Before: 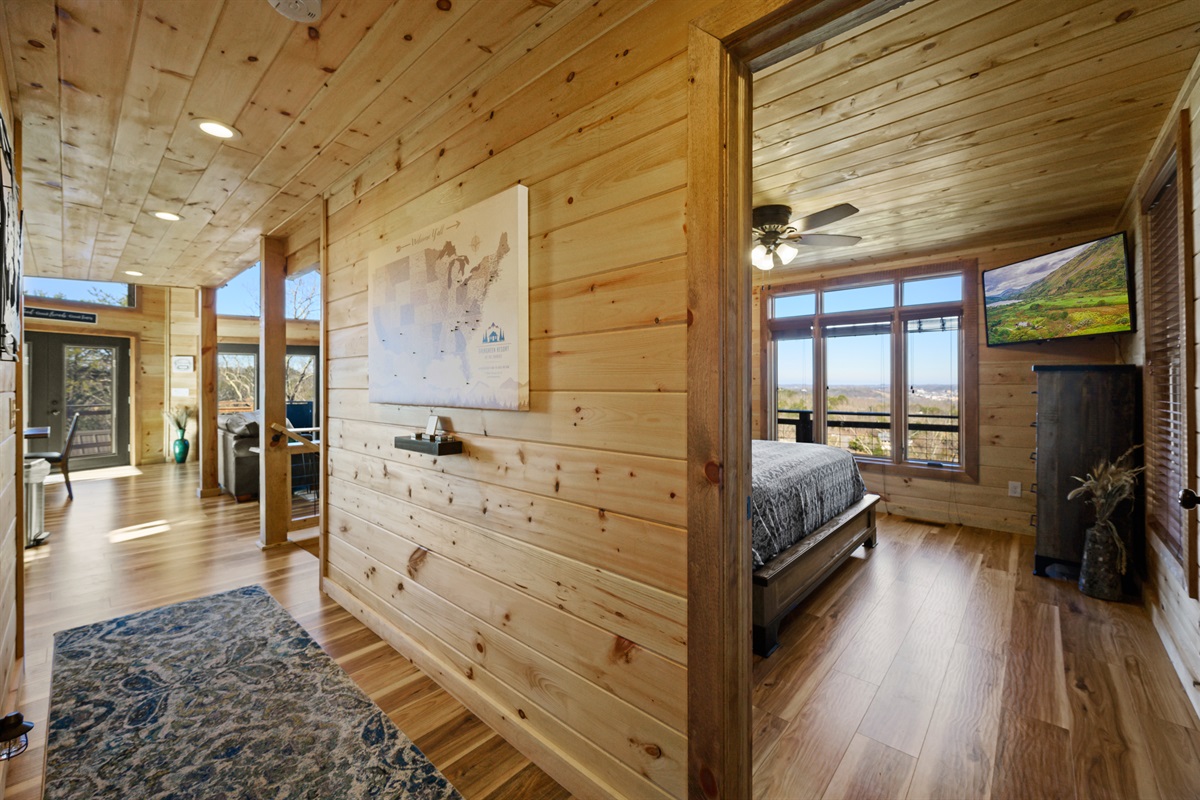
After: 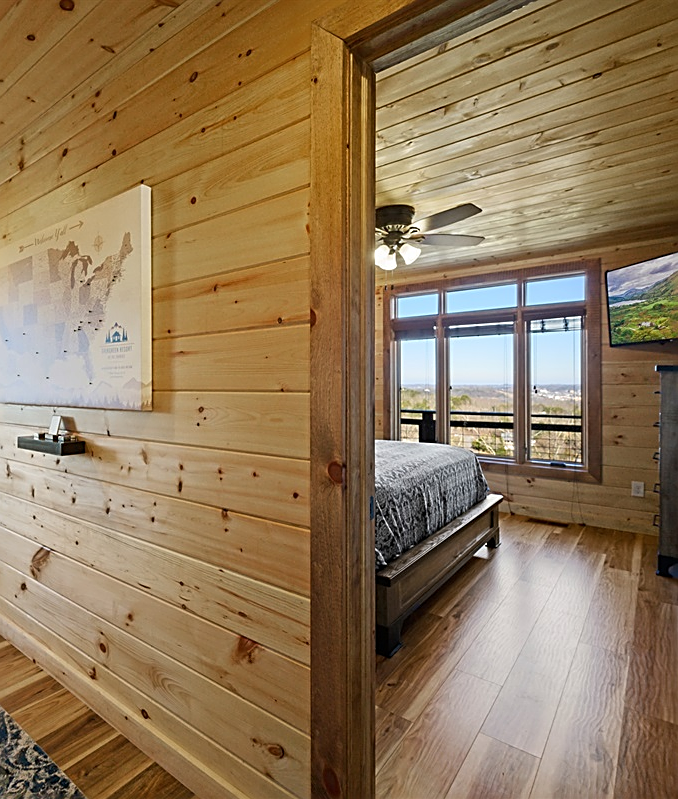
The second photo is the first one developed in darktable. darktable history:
crop: left 31.497%, top 0.023%, right 11.995%
sharpen: amount 0.749
